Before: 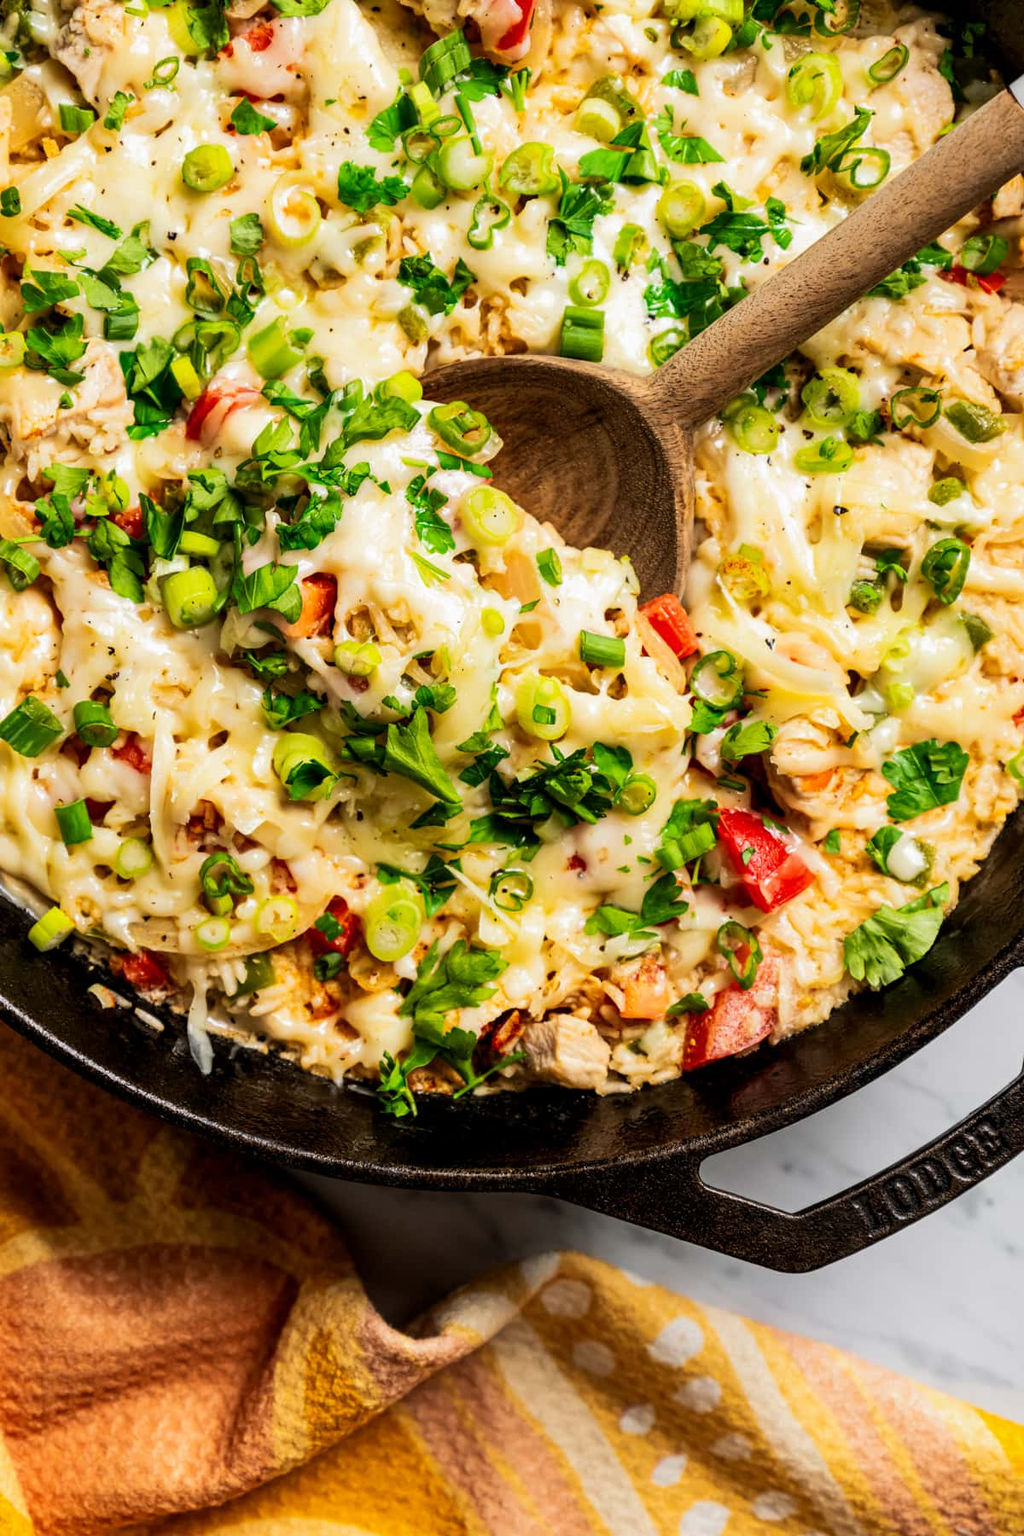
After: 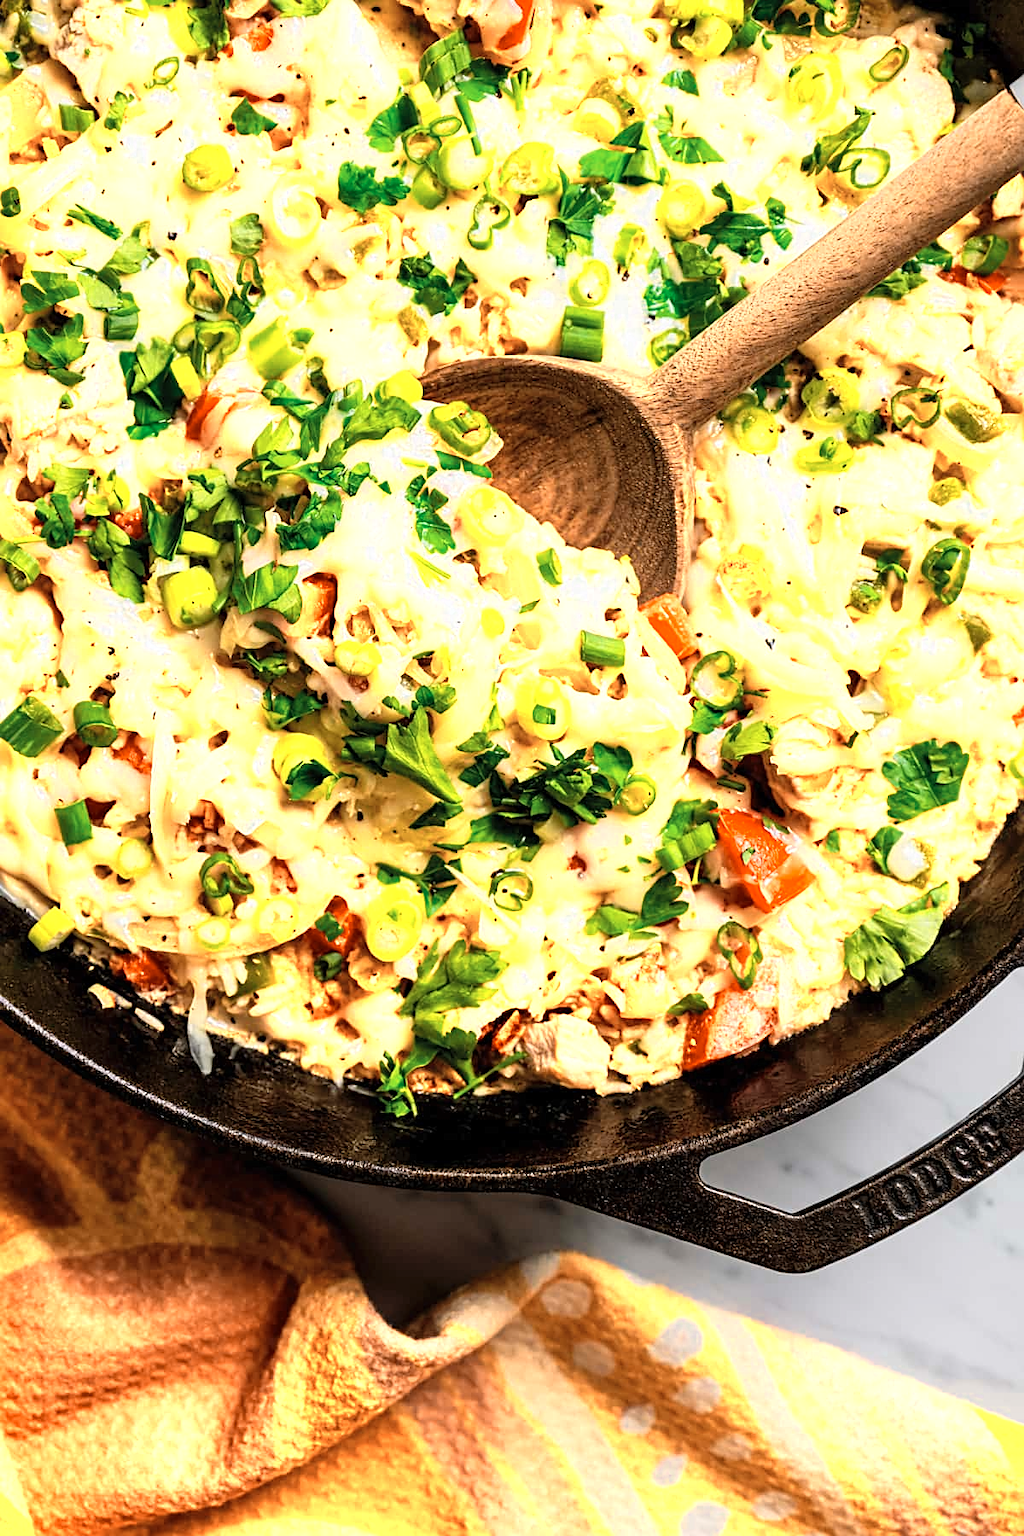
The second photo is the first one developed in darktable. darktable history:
color zones: curves: ch0 [(0.018, 0.548) (0.197, 0.654) (0.425, 0.447) (0.605, 0.658) (0.732, 0.579)]; ch1 [(0.105, 0.531) (0.224, 0.531) (0.386, 0.39) (0.618, 0.456) (0.732, 0.456) (0.956, 0.421)]; ch2 [(0.039, 0.583) (0.215, 0.465) (0.399, 0.544) (0.465, 0.548) (0.614, 0.447) (0.724, 0.43) (0.882, 0.623) (0.956, 0.632)]
sharpen: on, module defaults
contrast brightness saturation: brightness 0.089, saturation 0.193
